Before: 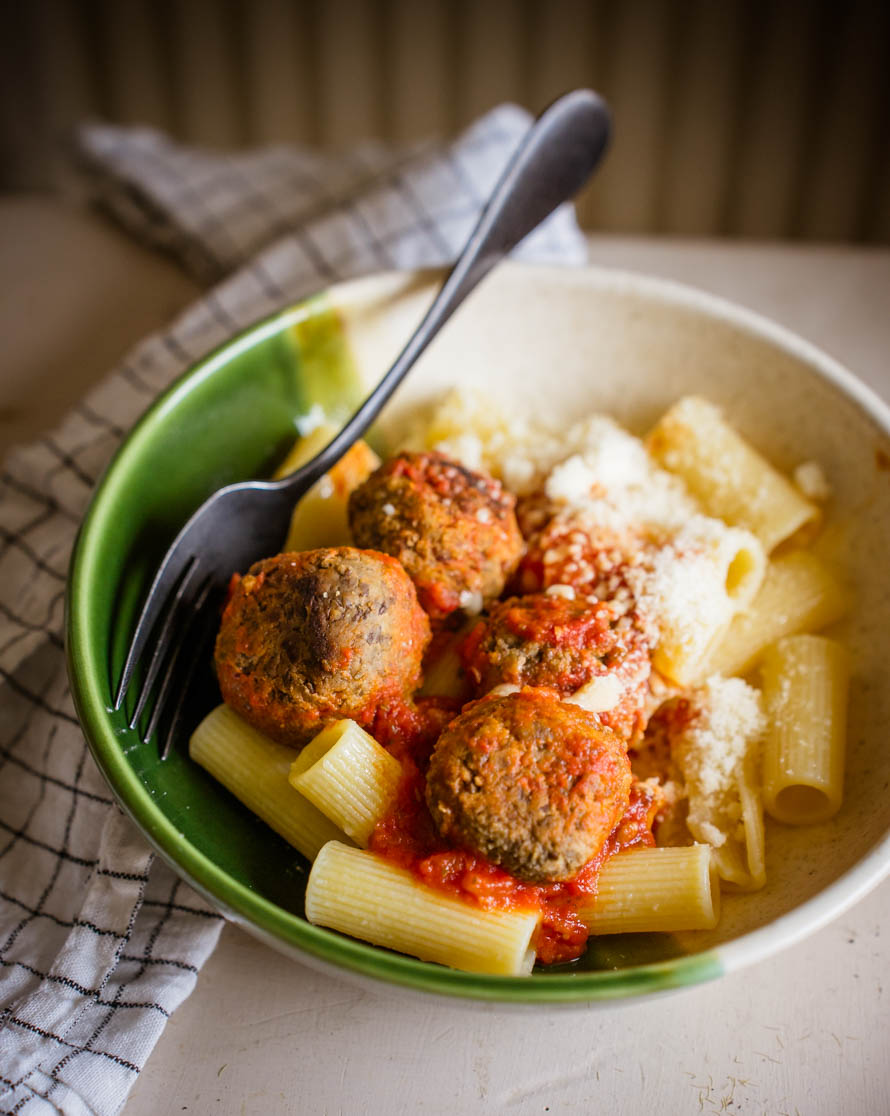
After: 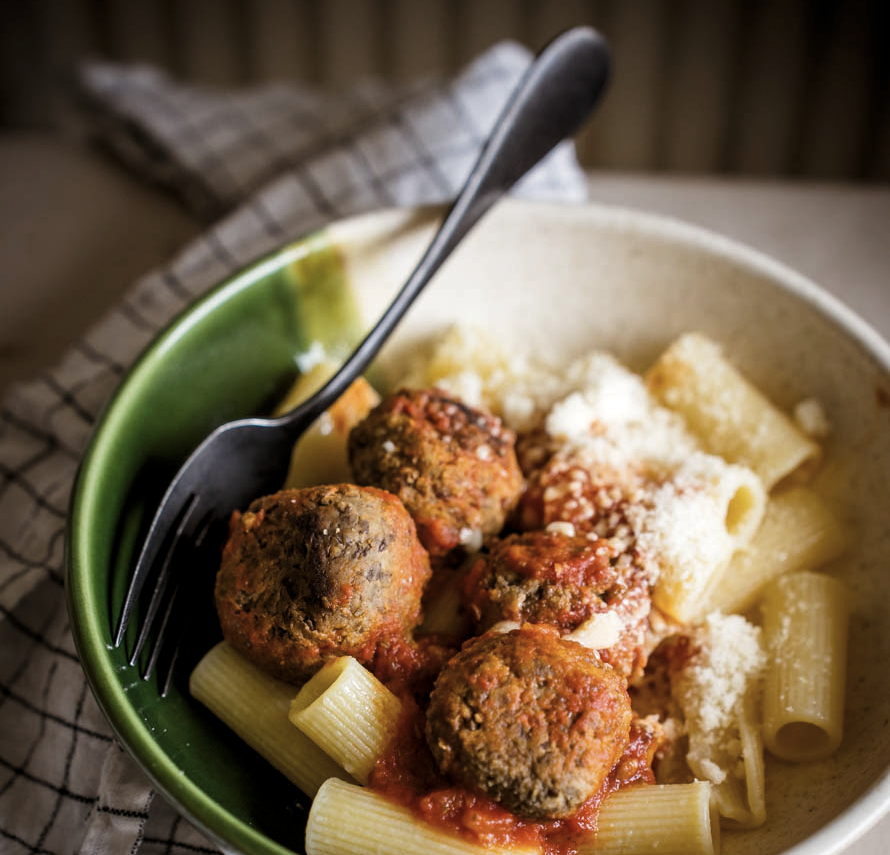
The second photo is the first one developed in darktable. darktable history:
levels: levels [0.029, 0.545, 0.971]
crop: top 5.667%, bottom 17.637%
contrast brightness saturation: saturation -0.17
